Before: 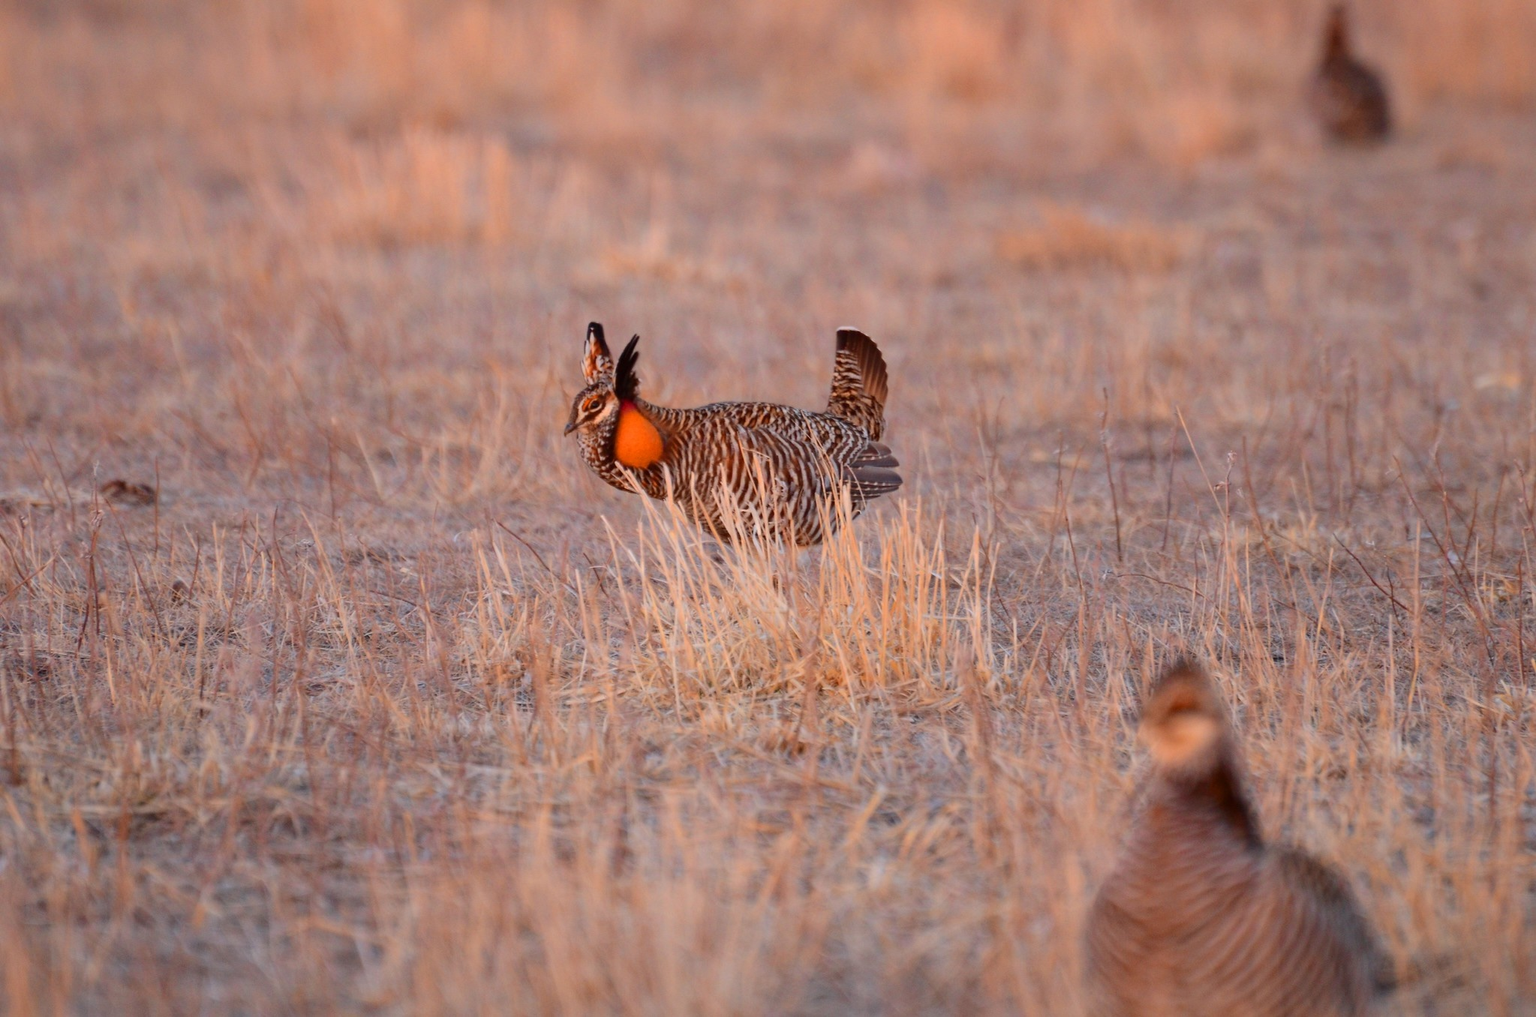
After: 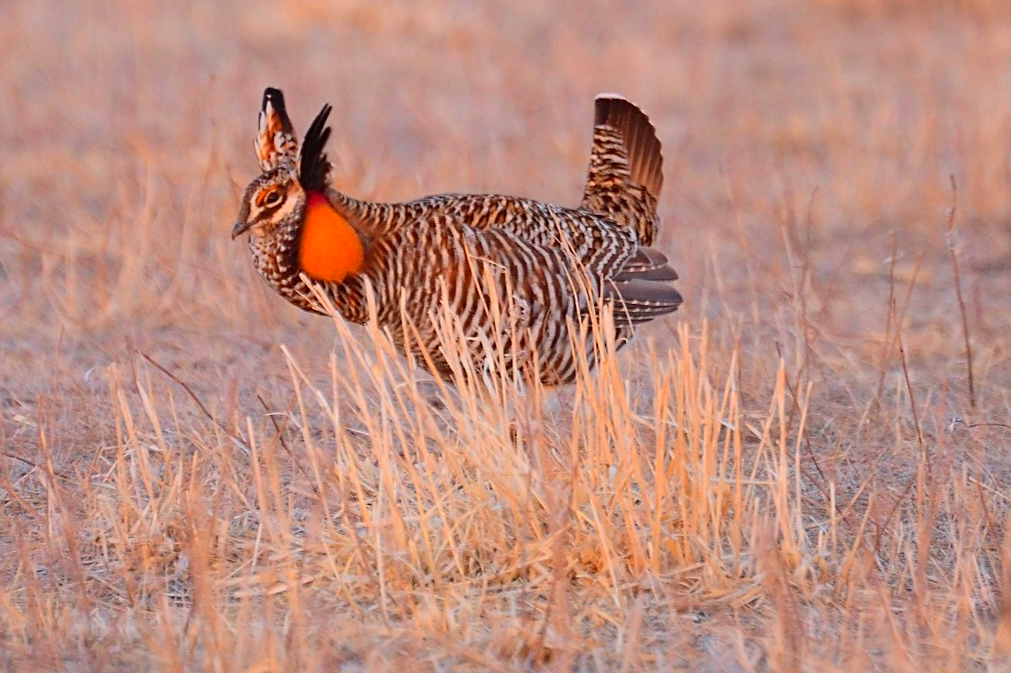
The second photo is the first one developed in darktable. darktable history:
sharpen: on, module defaults
crop: left 25.417%, top 25.277%, right 25.146%, bottom 25.08%
contrast brightness saturation: brightness 0.095, saturation 0.191
